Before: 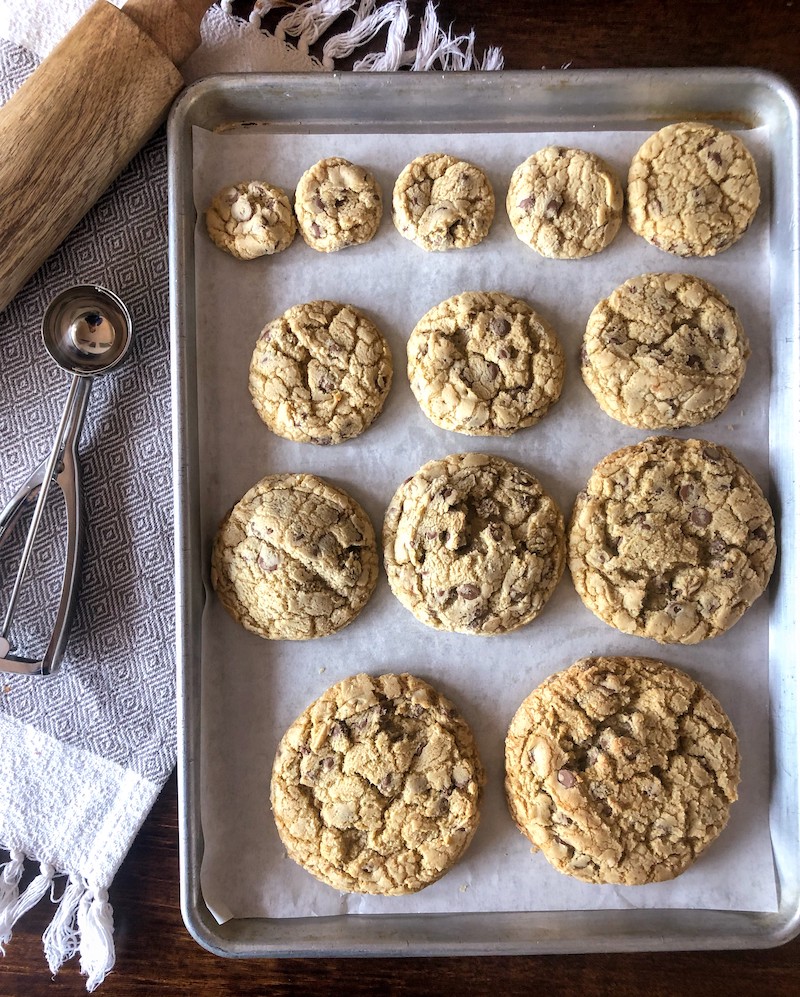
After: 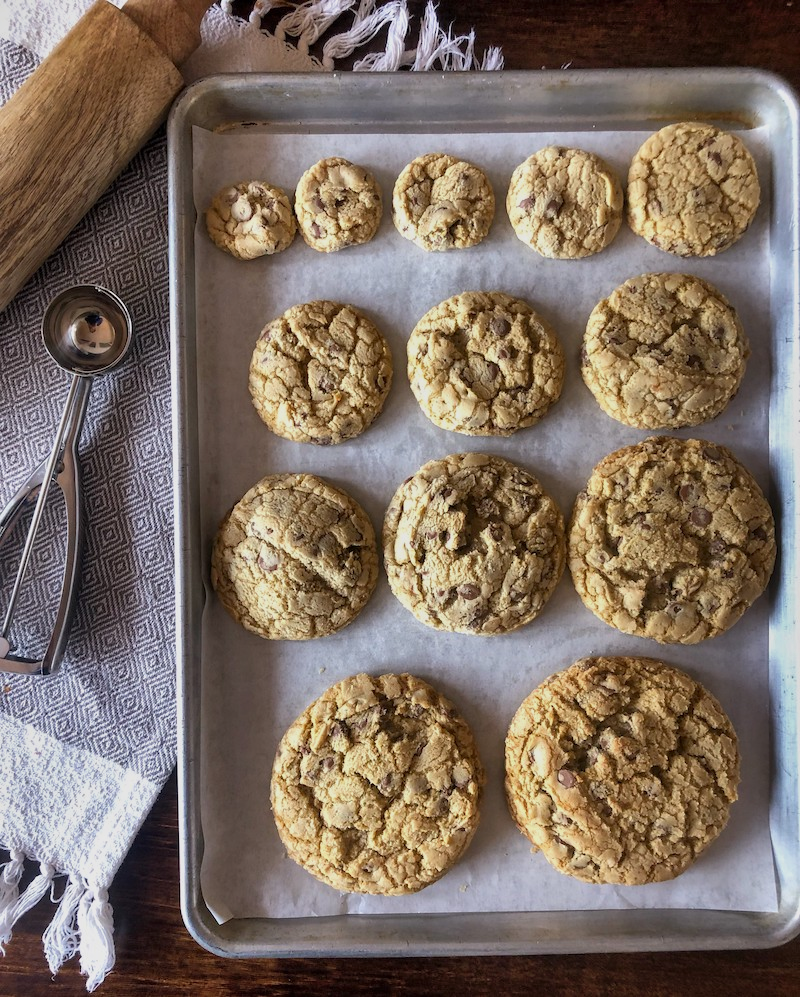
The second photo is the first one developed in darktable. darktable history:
exposure: exposure 0.024 EV, compensate highlight preservation false
shadows and highlights: shadows 81.14, white point adjustment -9.24, highlights -61.23, highlights color adjustment 49.33%, soften with gaussian
